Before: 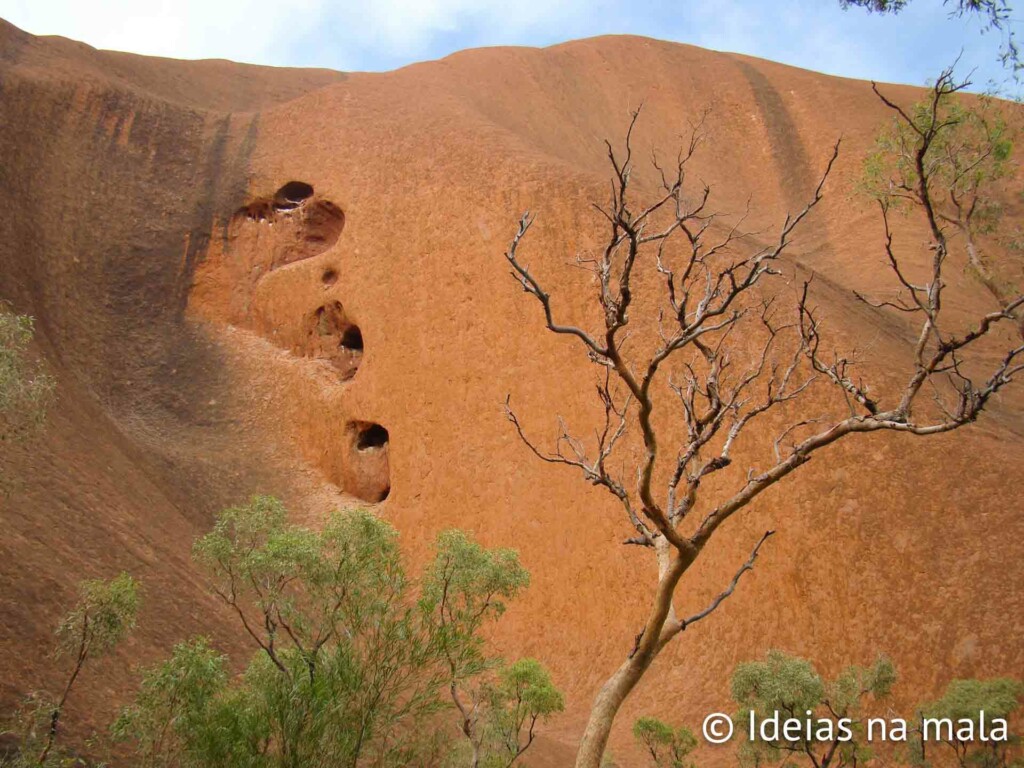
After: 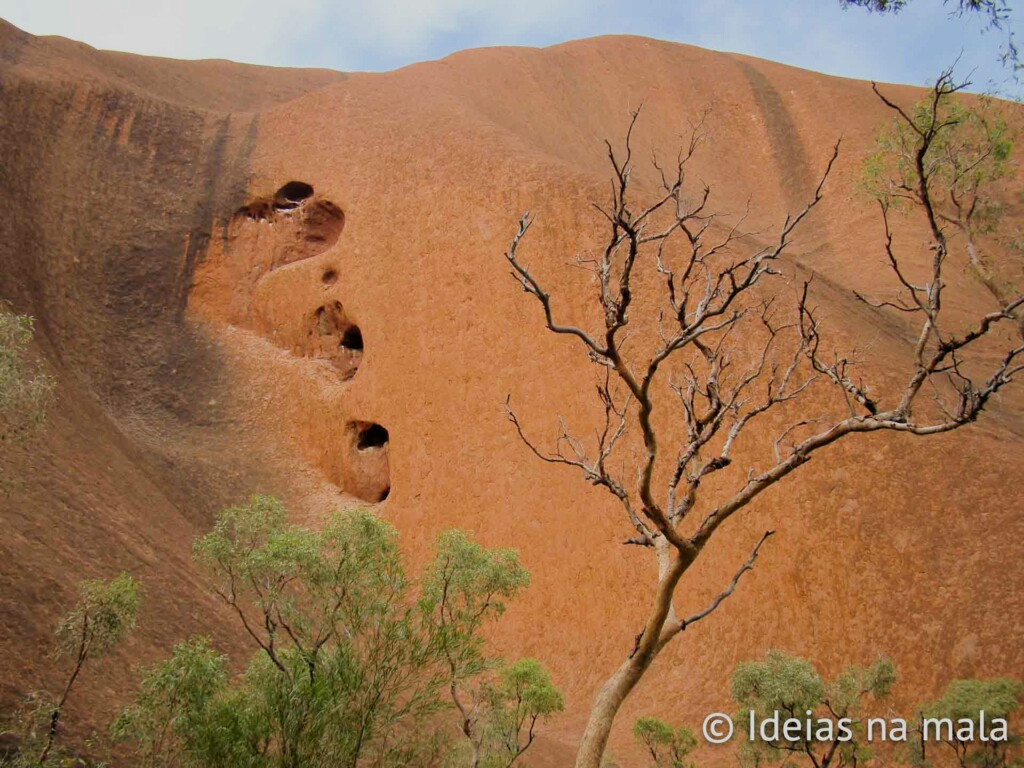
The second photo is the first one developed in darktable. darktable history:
white balance: red 1, blue 1
filmic rgb: black relative exposure -7.65 EV, white relative exposure 4.56 EV, hardness 3.61, contrast 1.05
